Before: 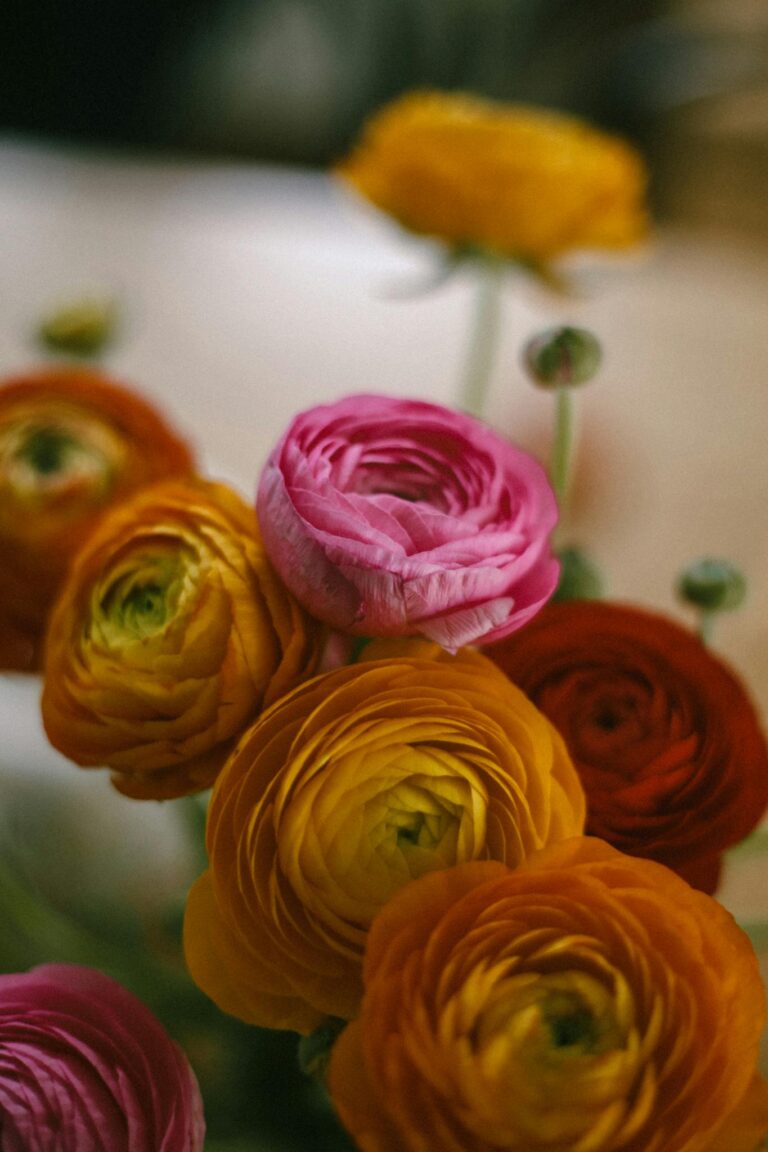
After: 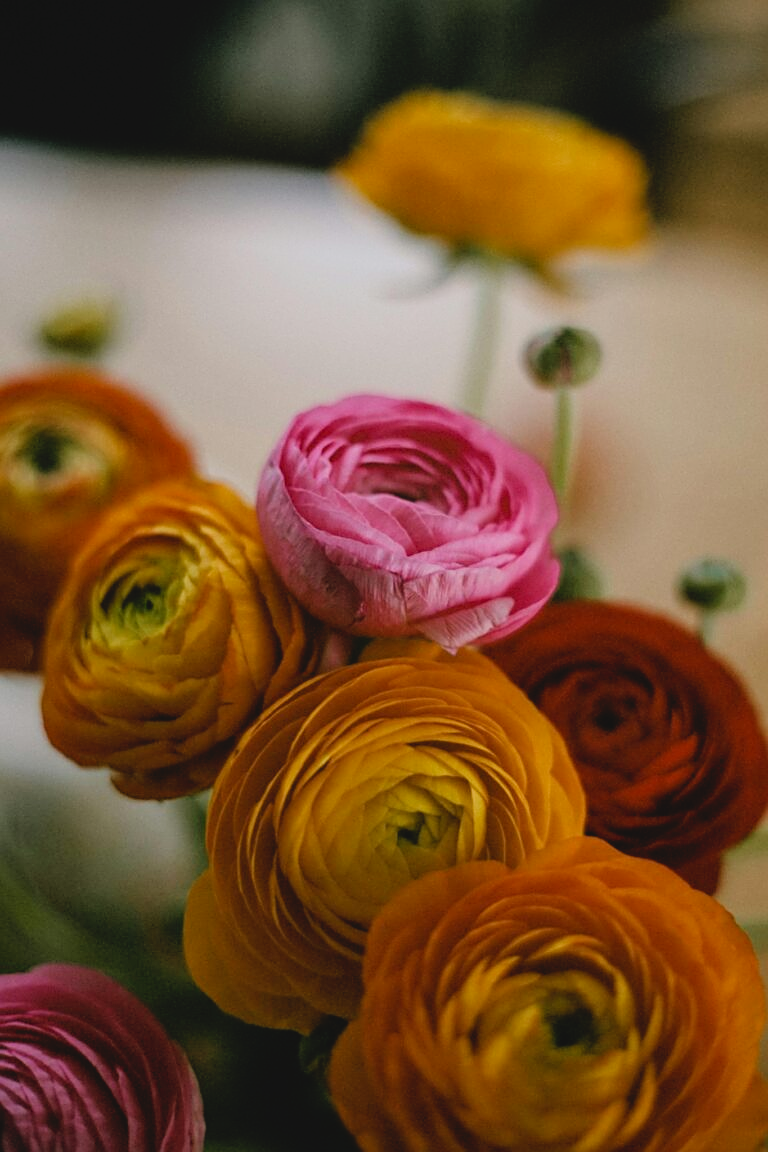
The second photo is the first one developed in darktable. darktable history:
sharpen: on, module defaults
filmic rgb: black relative exposure -7.75 EV, white relative exposure 4.4 EV, threshold 3 EV, hardness 3.76, latitude 50%, contrast 1.1, color science v5 (2021), contrast in shadows safe, contrast in highlights safe, enable highlight reconstruction true
exposure: black level correction 0.002, exposure 0.15 EV, compensate highlight preservation false
contrast brightness saturation: contrast -0.11
